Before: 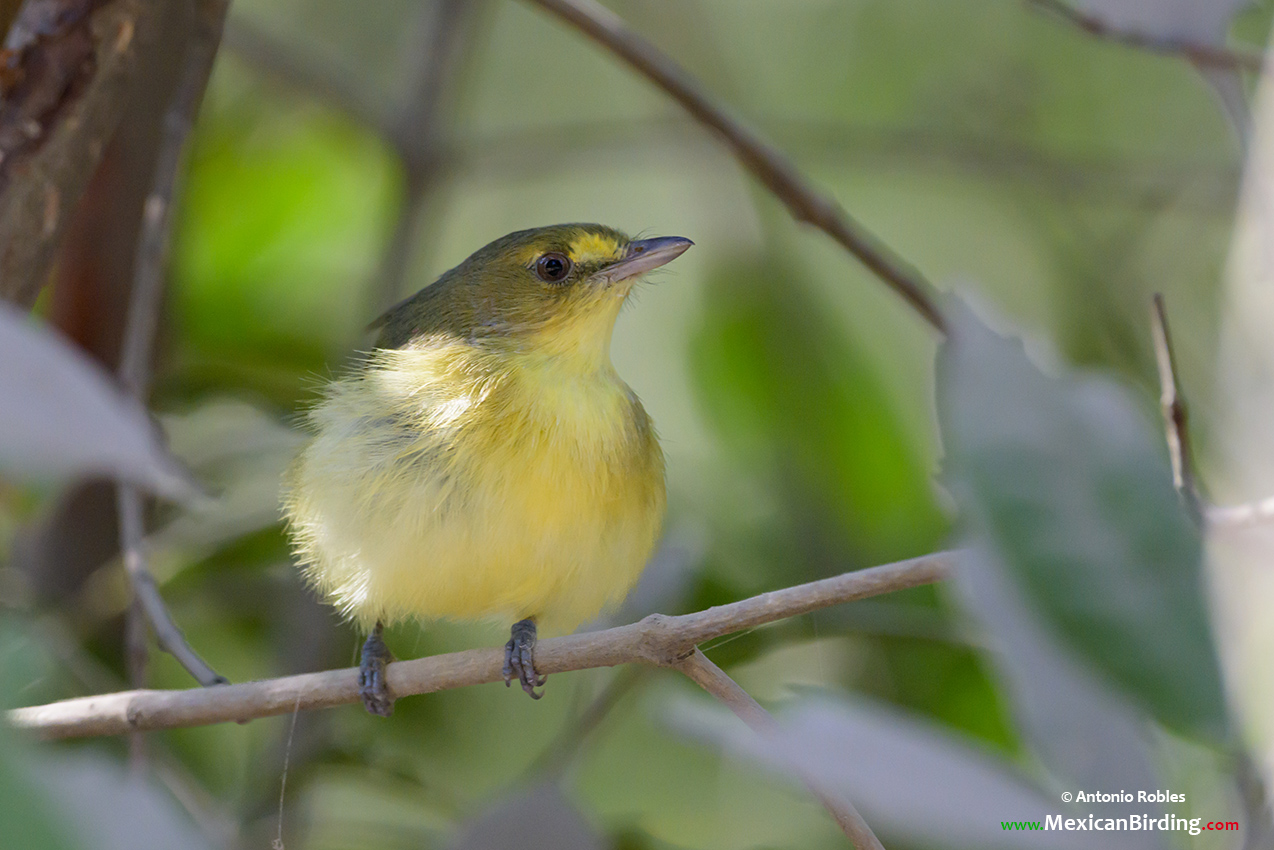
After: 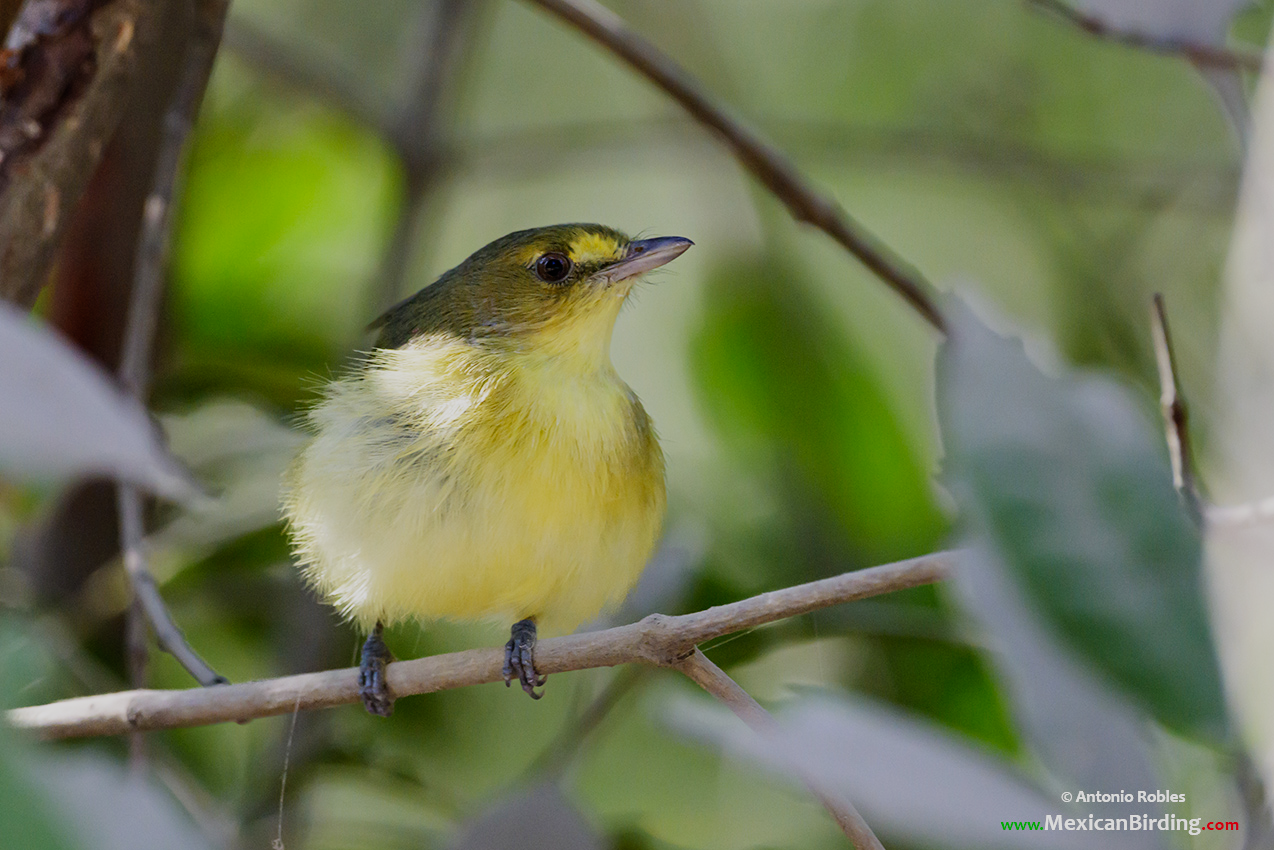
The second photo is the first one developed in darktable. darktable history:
sigmoid: contrast 1.6, skew -0.2, preserve hue 0%, red attenuation 0.1, red rotation 0.035, green attenuation 0.1, green rotation -0.017, blue attenuation 0.15, blue rotation -0.052, base primaries Rec2020
shadows and highlights: shadows 43.71, white point adjustment -1.46, soften with gaussian
